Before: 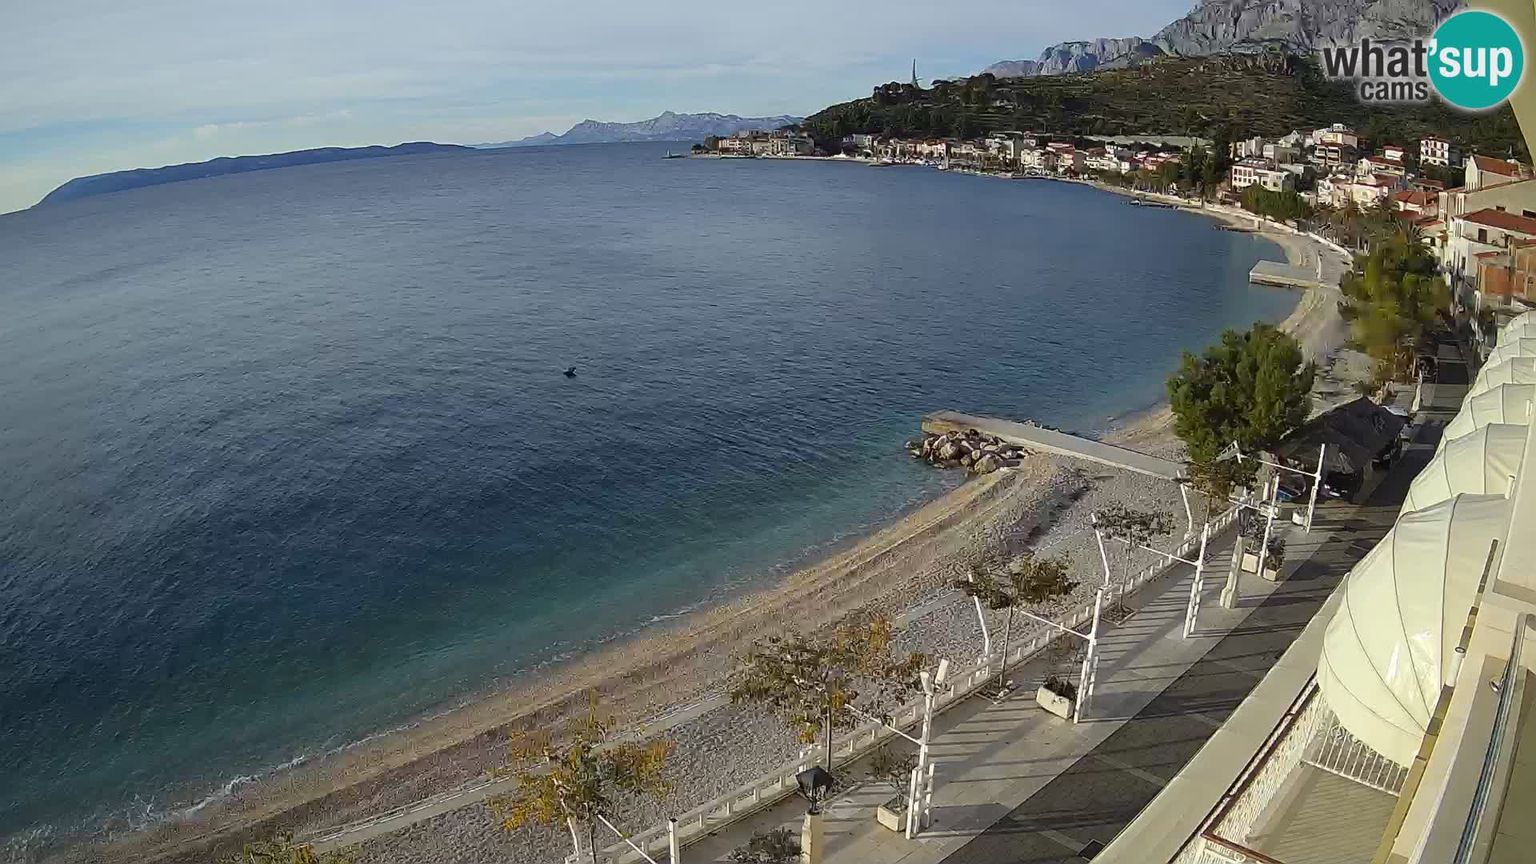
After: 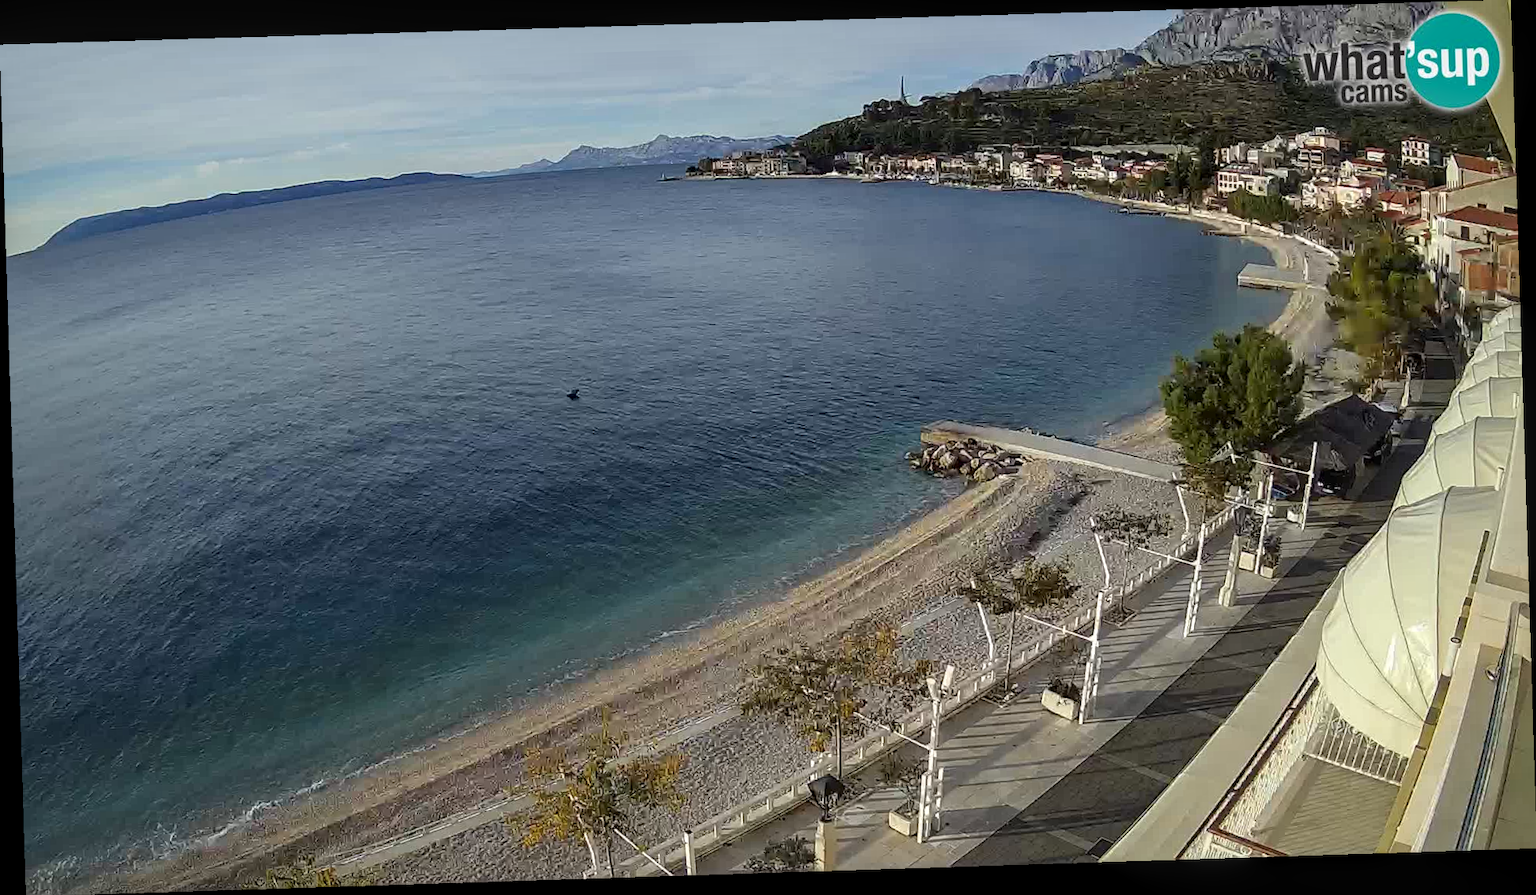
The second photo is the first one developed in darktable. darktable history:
rotate and perspective: rotation -1.77°, lens shift (horizontal) 0.004, automatic cropping off
local contrast: detail 130%
